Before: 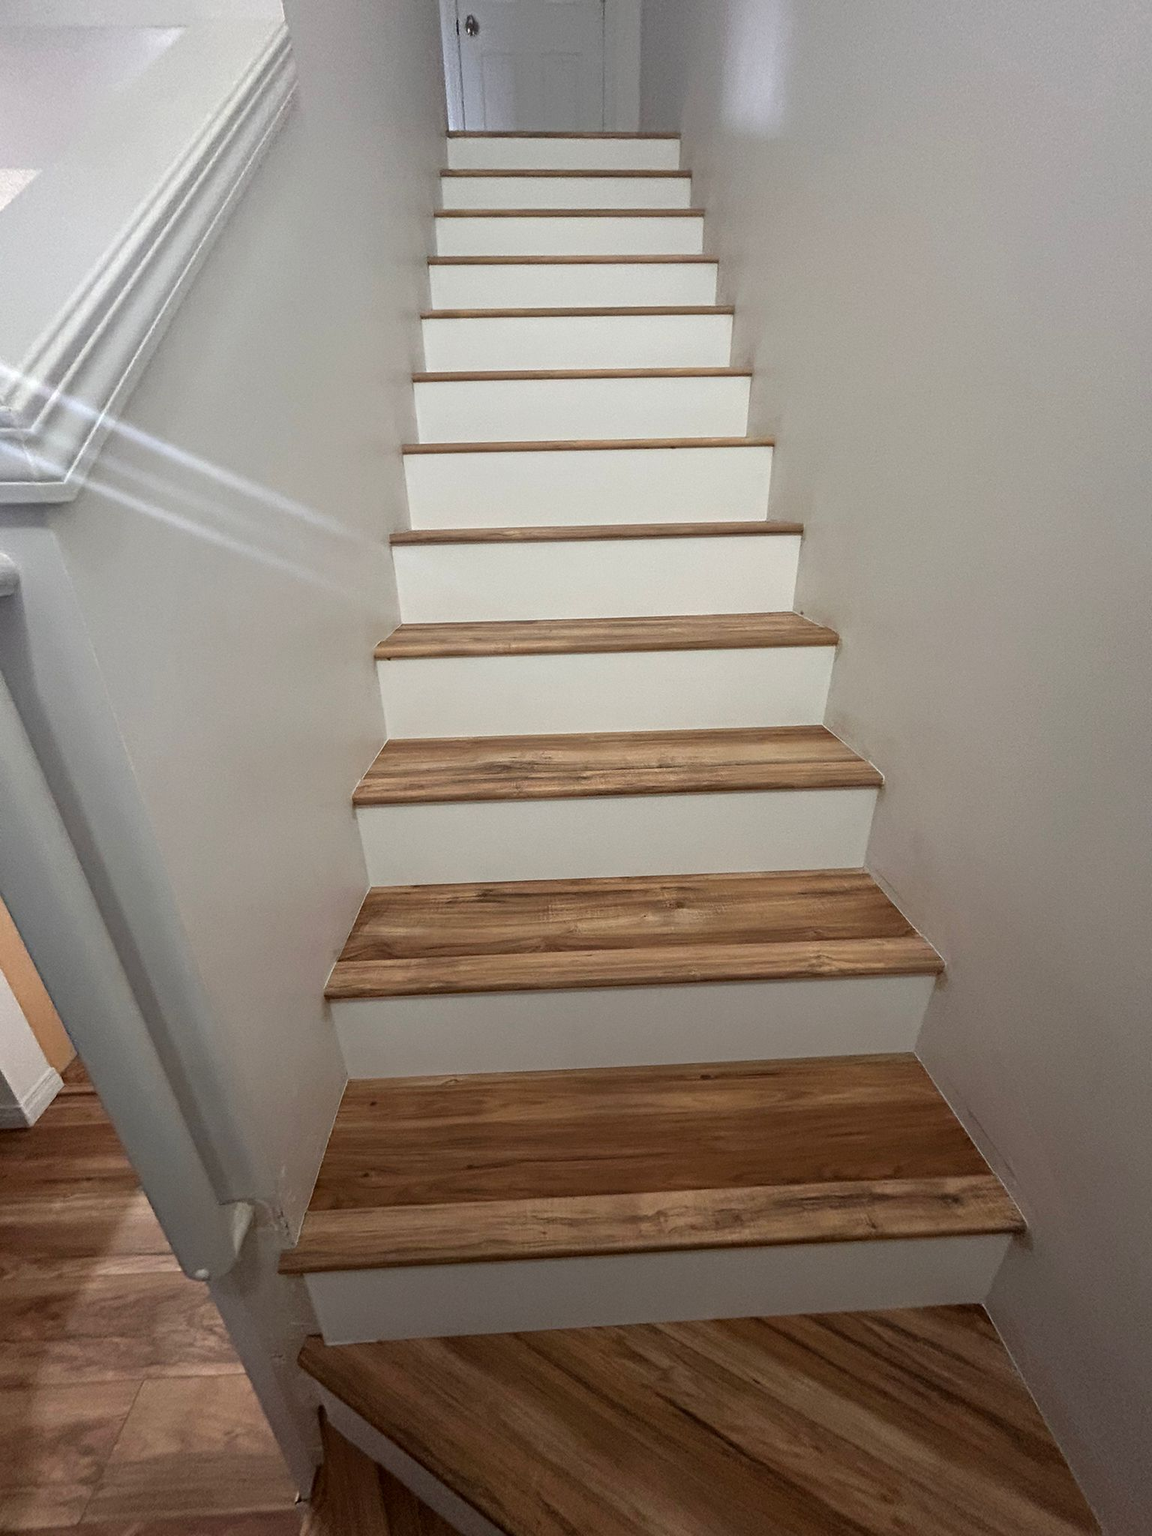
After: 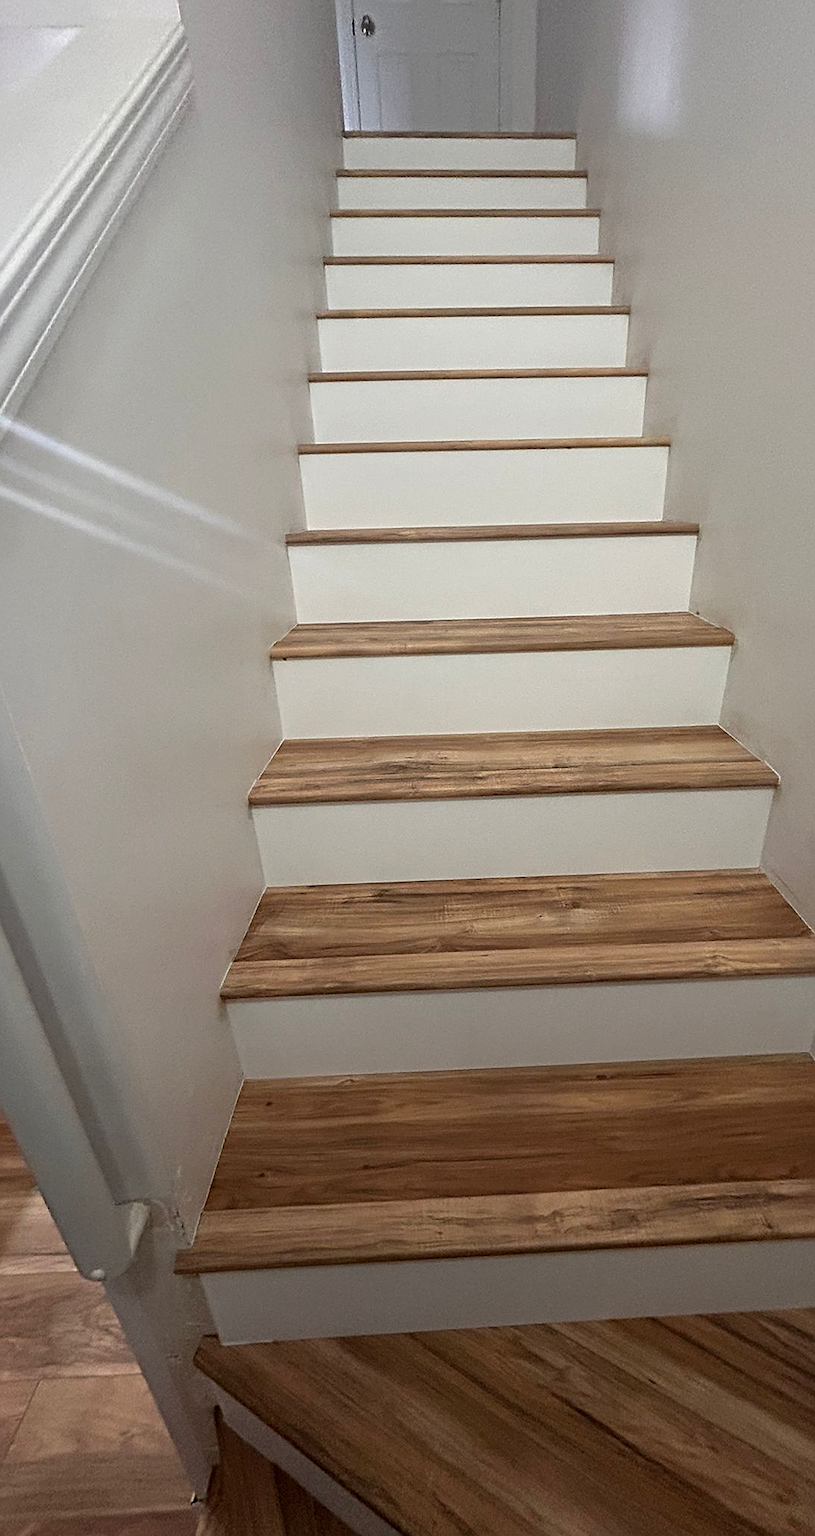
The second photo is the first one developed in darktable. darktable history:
crop and rotate: left 9.061%, right 20.142%
sharpen: on, module defaults
